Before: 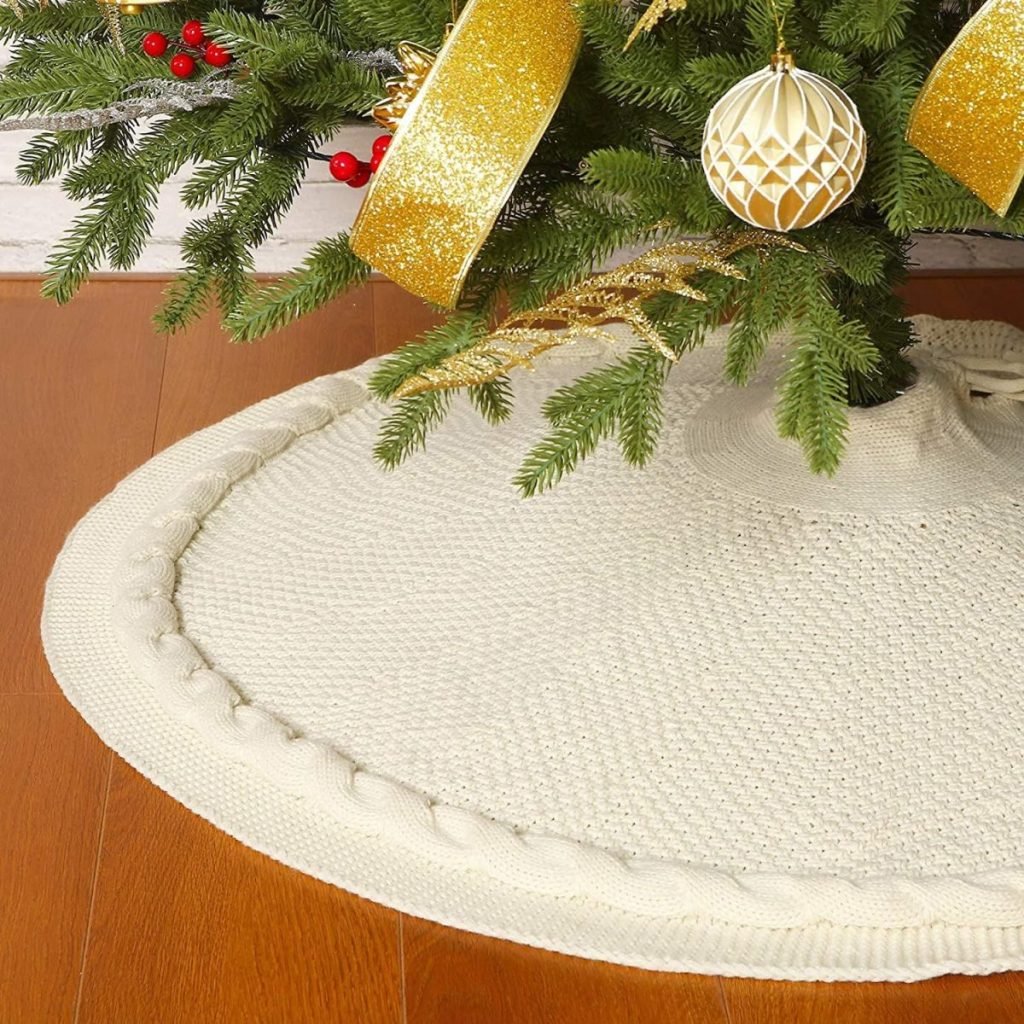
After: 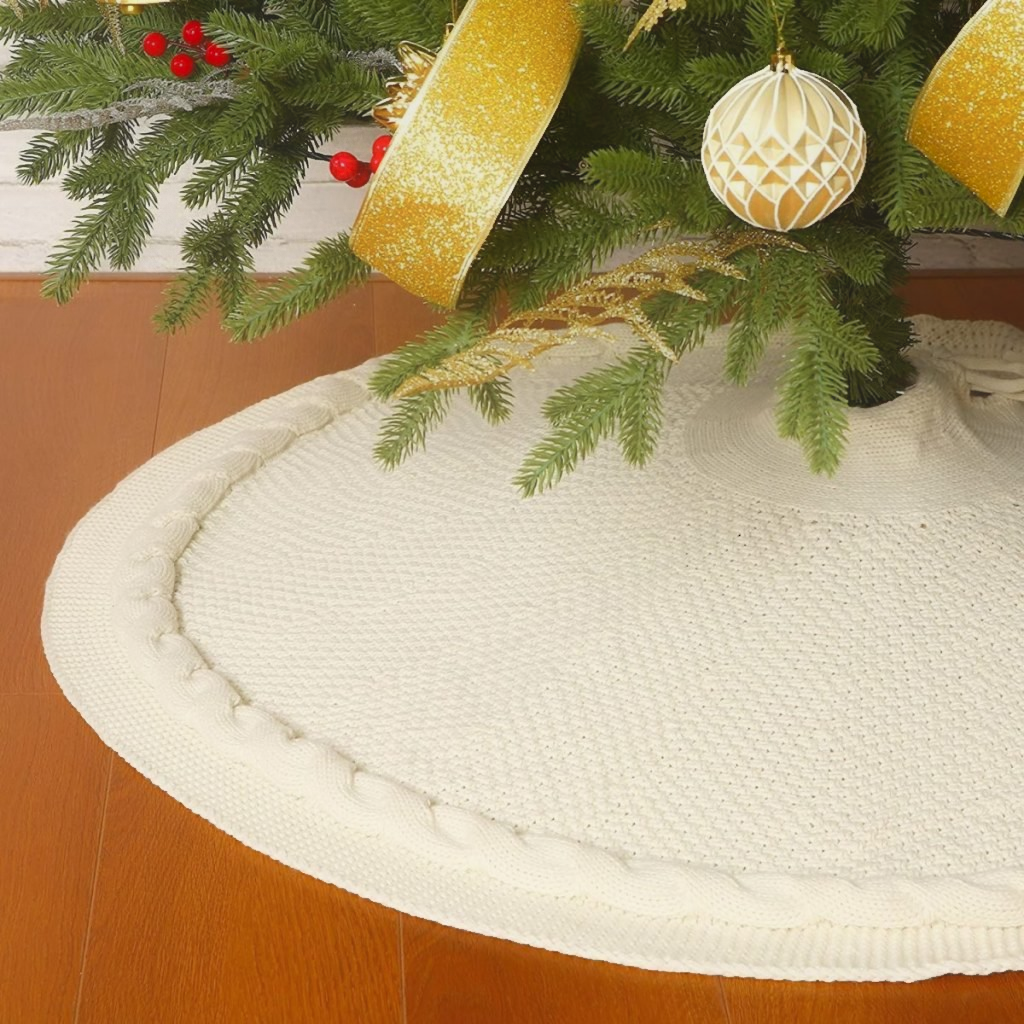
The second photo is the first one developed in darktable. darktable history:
contrast equalizer: octaves 7, y [[0.6 ×6], [0.55 ×6], [0 ×6], [0 ×6], [0 ×6]], mix -1
